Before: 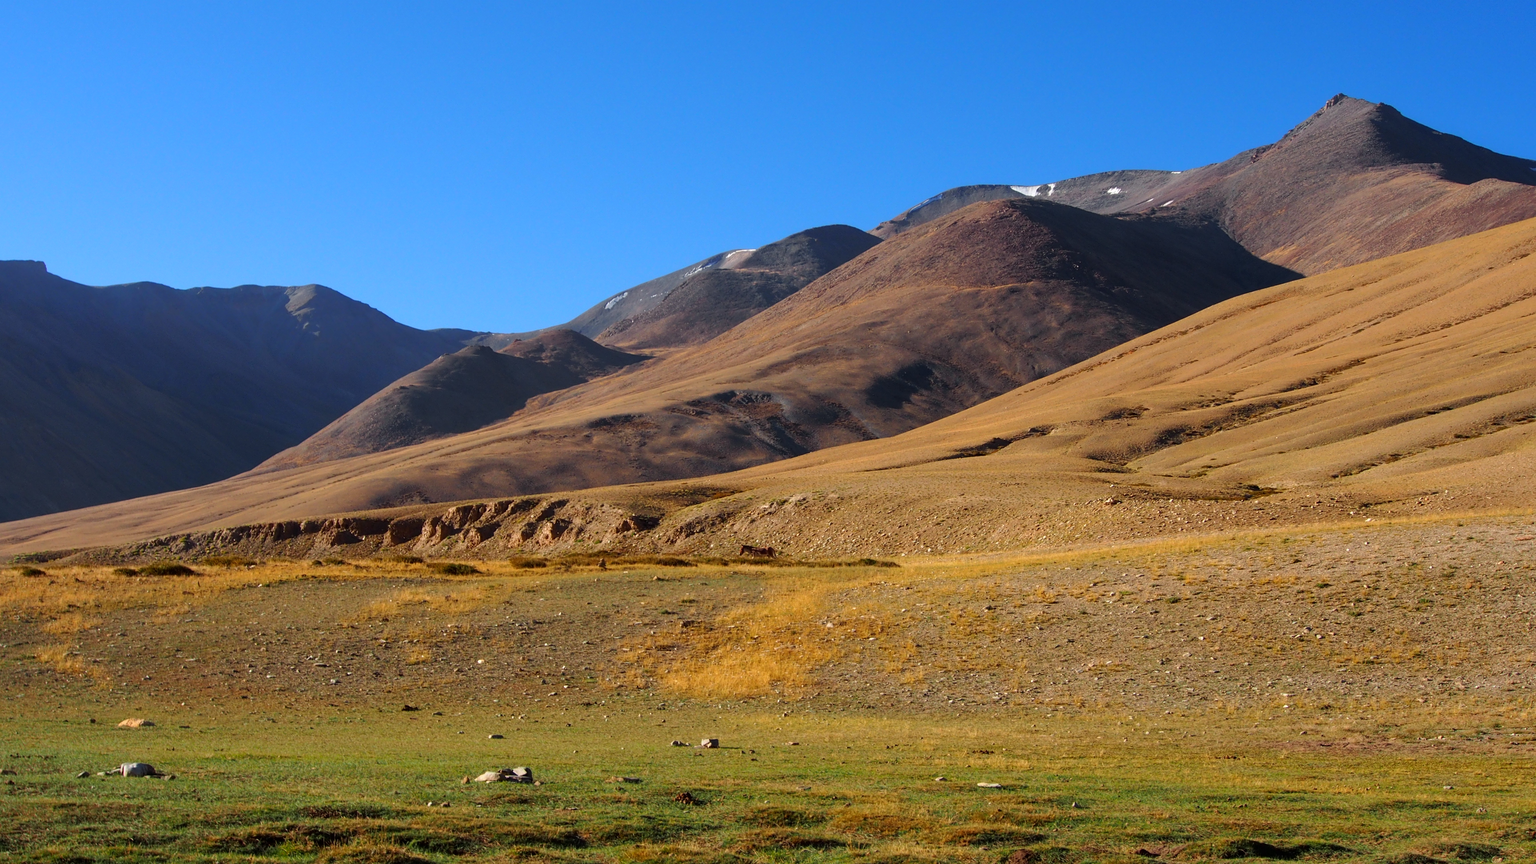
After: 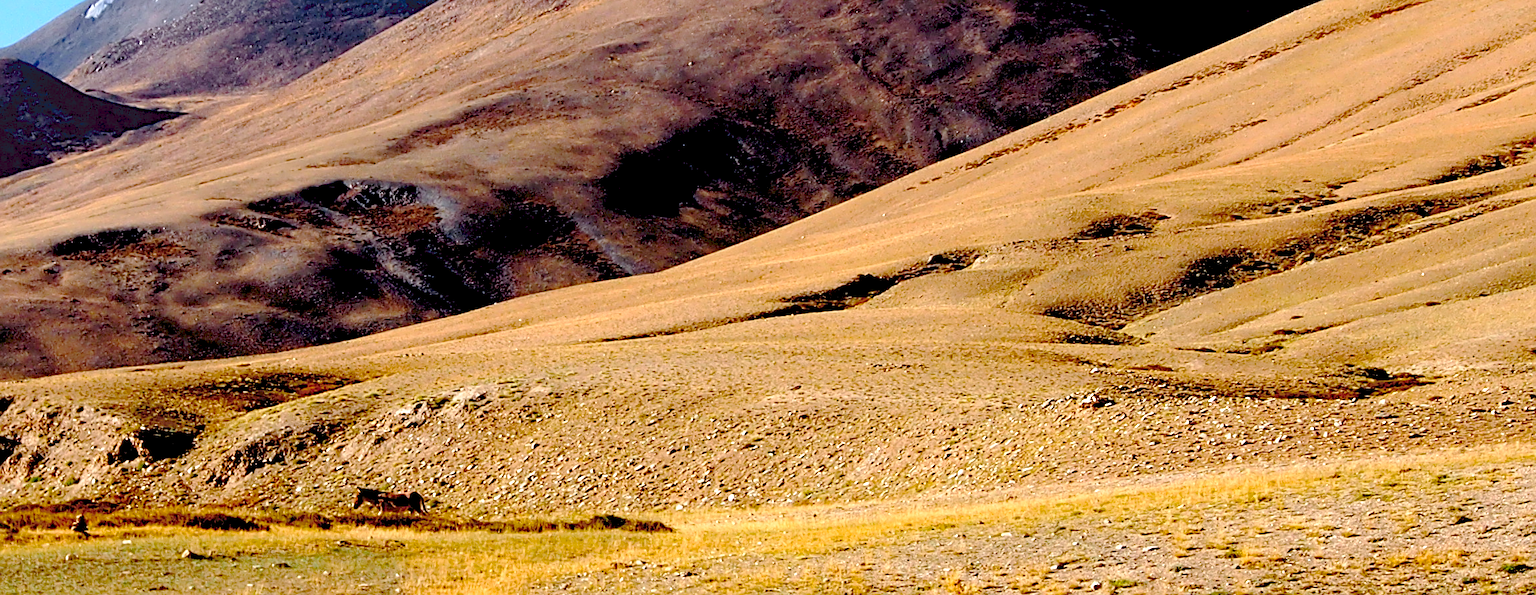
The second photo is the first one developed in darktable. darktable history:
exposure: black level correction 0.04, exposure 0.5 EV, compensate highlight preservation false
crop: left 36.607%, top 34.735%, right 13.146%, bottom 30.611%
tone curve: curves: ch0 [(0, 0) (0.003, 0.128) (0.011, 0.133) (0.025, 0.133) (0.044, 0.141) (0.069, 0.152) (0.1, 0.169) (0.136, 0.201) (0.177, 0.239) (0.224, 0.294) (0.277, 0.358) (0.335, 0.428) (0.399, 0.488) (0.468, 0.55) (0.543, 0.611) (0.623, 0.678) (0.709, 0.755) (0.801, 0.843) (0.898, 0.91) (1, 1)], preserve colors none
shadows and highlights: shadows -12.5, white point adjustment 4, highlights 28.33
sharpen: on, module defaults
color calibration: illuminant as shot in camera, x 0.358, y 0.373, temperature 4628.91 K
